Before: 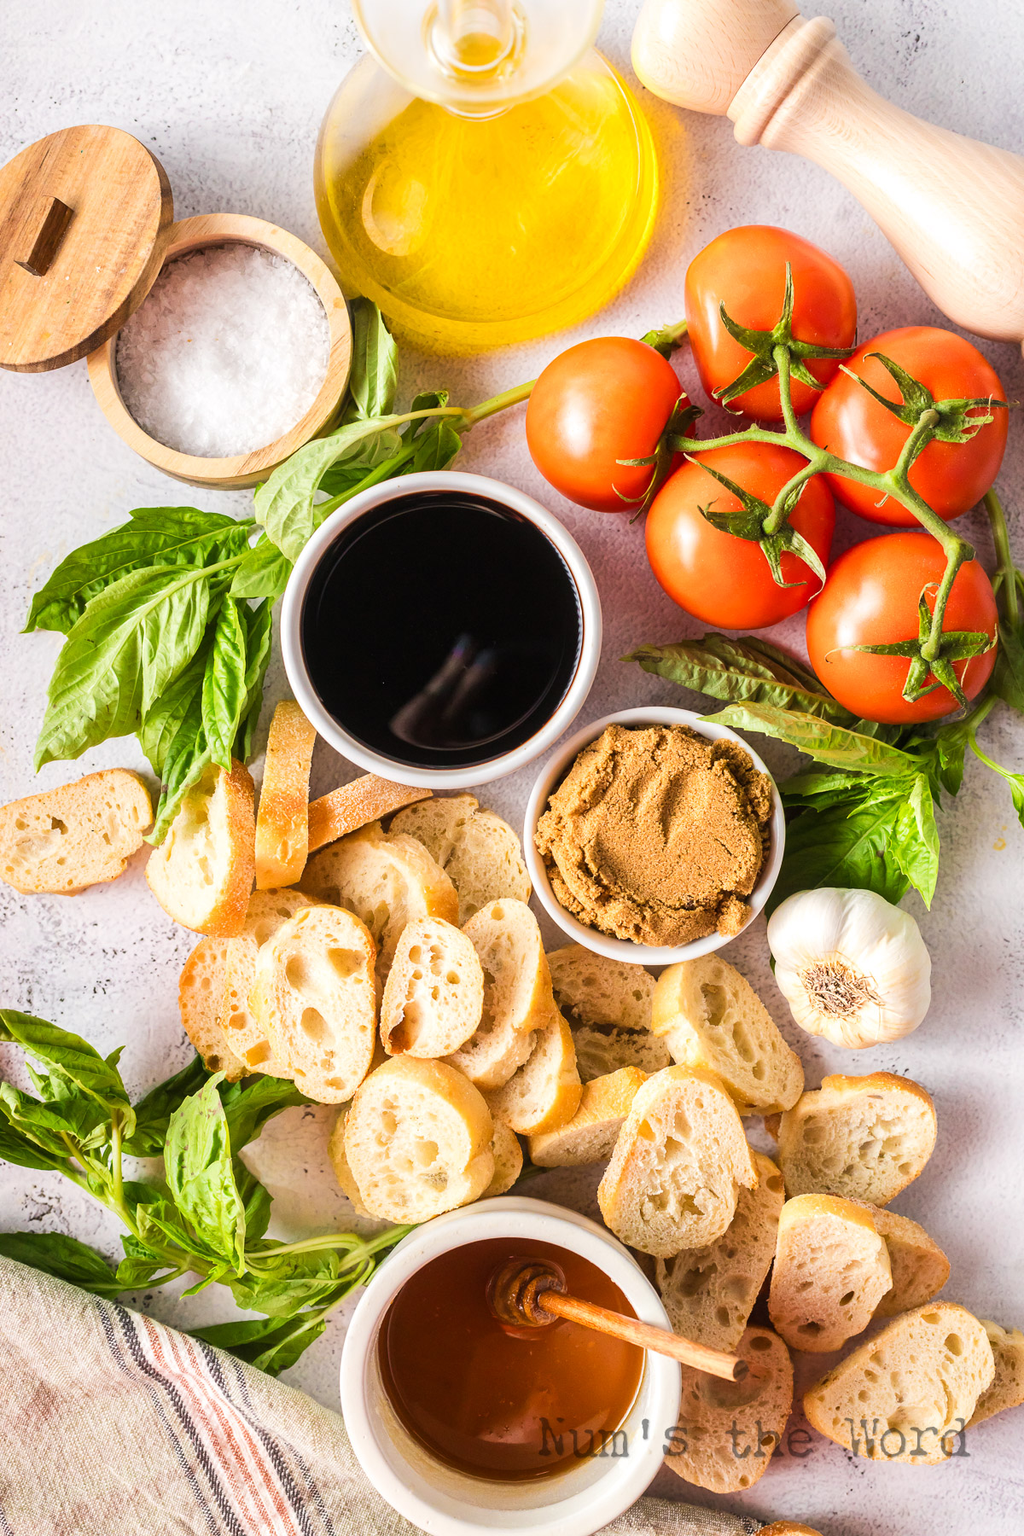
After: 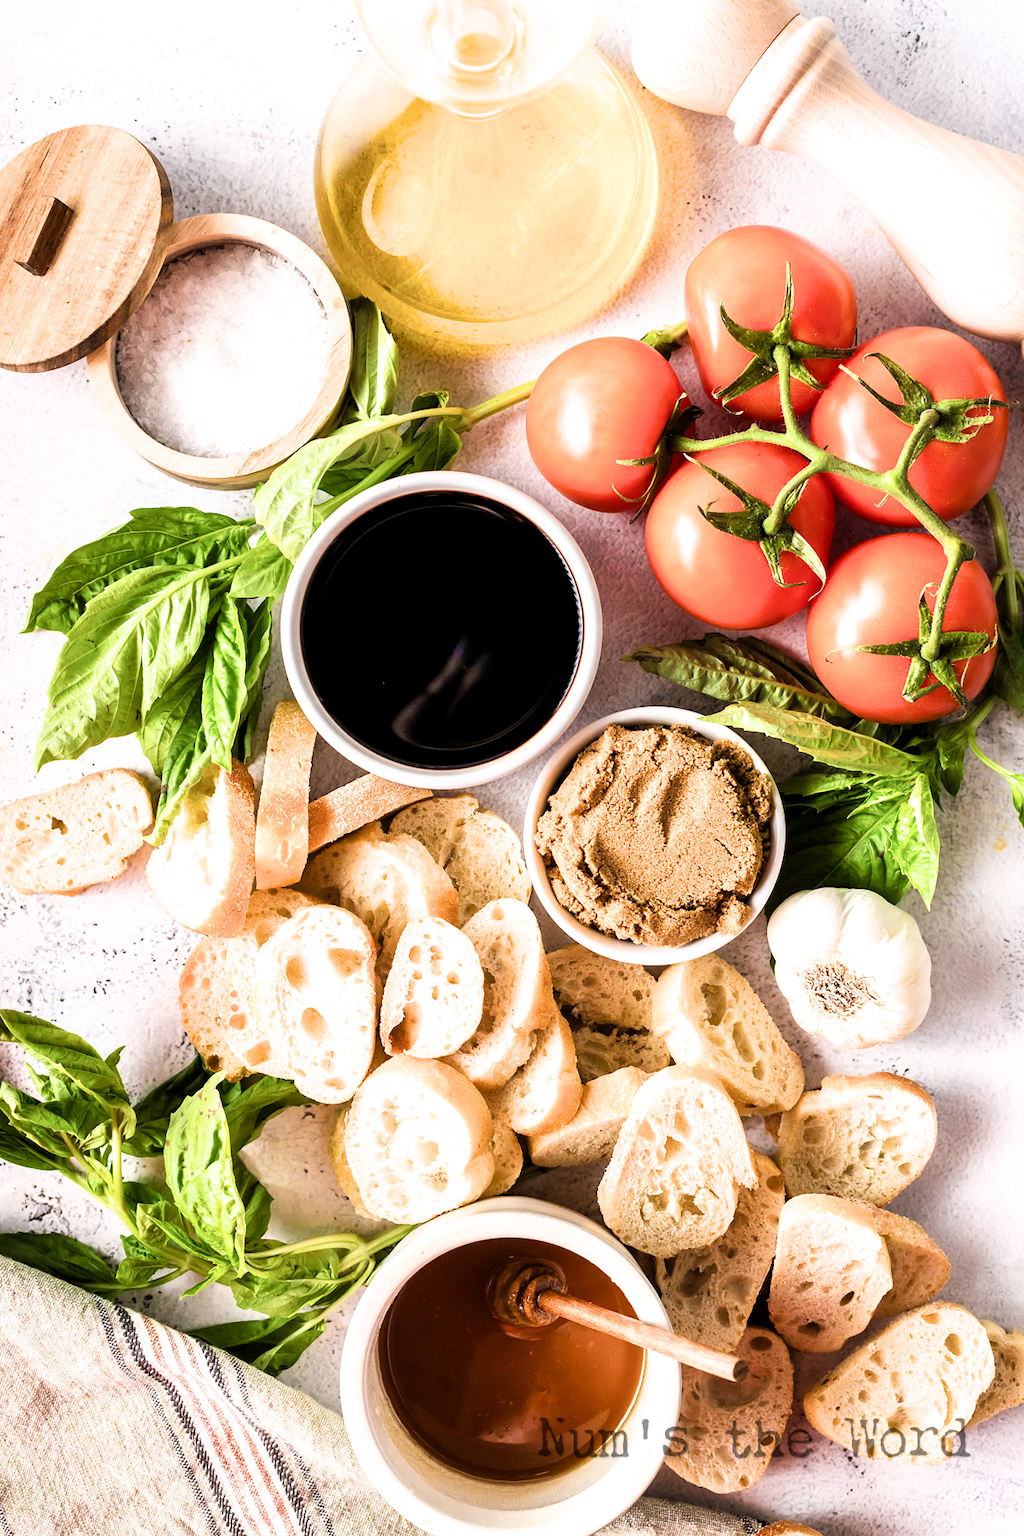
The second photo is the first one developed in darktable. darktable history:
filmic rgb: black relative exposure -8.26 EV, white relative exposure 2.2 EV, threshold 3.01 EV, target white luminance 99.883%, hardness 7.05, latitude 75.59%, contrast 1.314, highlights saturation mix -2.23%, shadows ↔ highlights balance 29.79%, enable highlight reconstruction true
